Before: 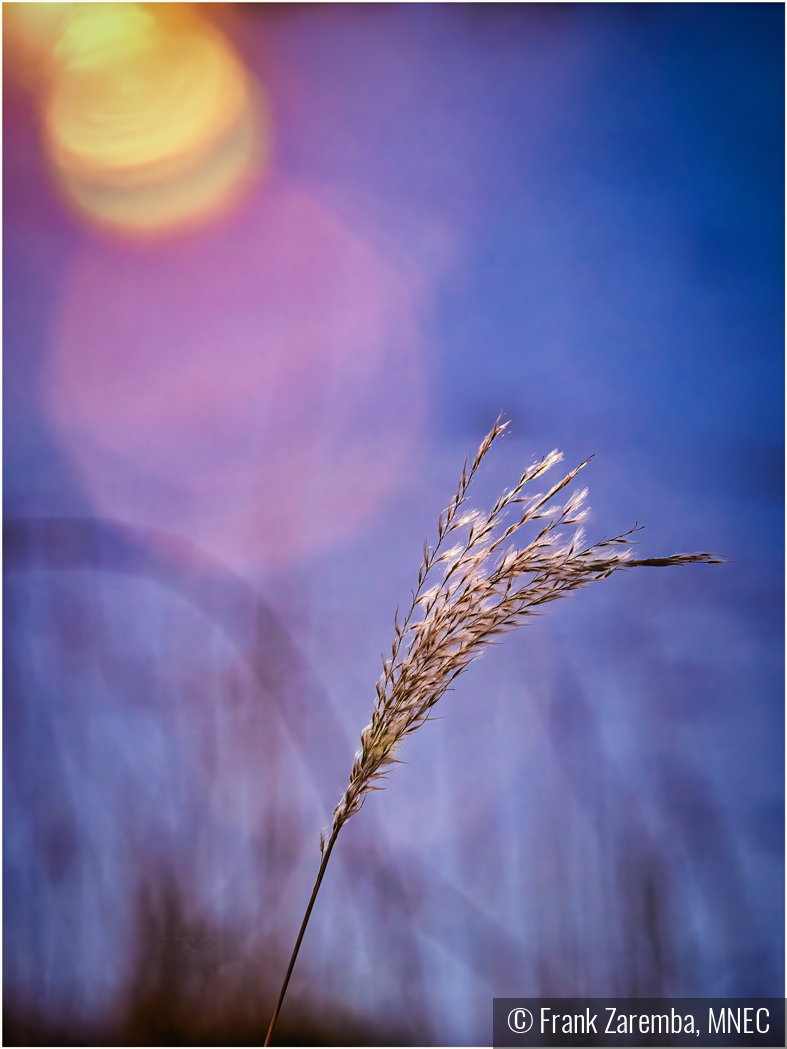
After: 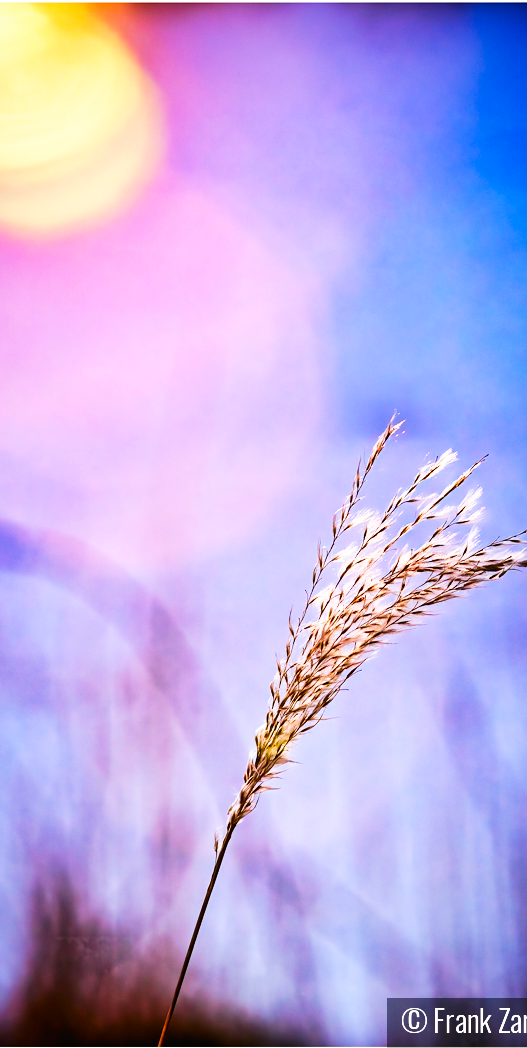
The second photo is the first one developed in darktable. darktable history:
base curve: curves: ch0 [(0, 0) (0.007, 0.004) (0.027, 0.03) (0.046, 0.07) (0.207, 0.54) (0.442, 0.872) (0.673, 0.972) (1, 1)], preserve colors none
contrast brightness saturation: contrast 0.041, saturation 0.153
crop and rotate: left 13.513%, right 19.423%
